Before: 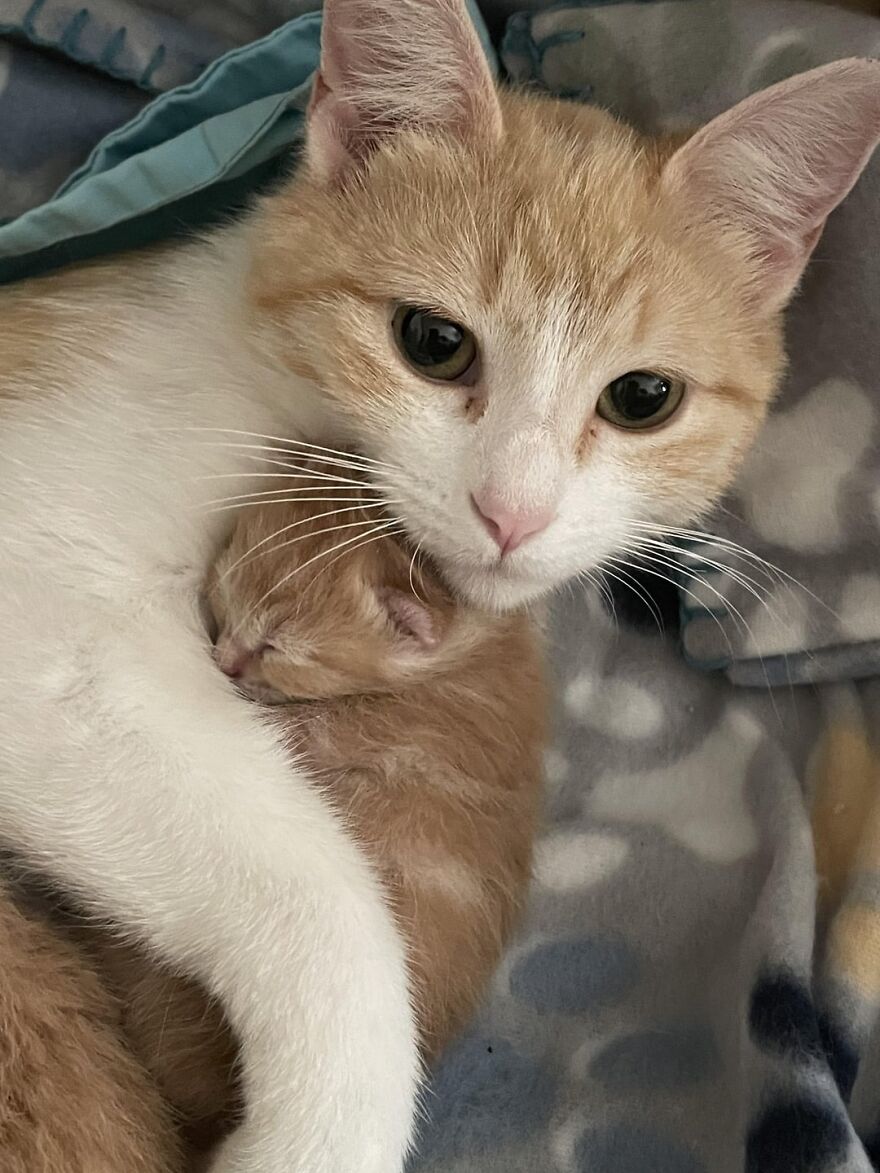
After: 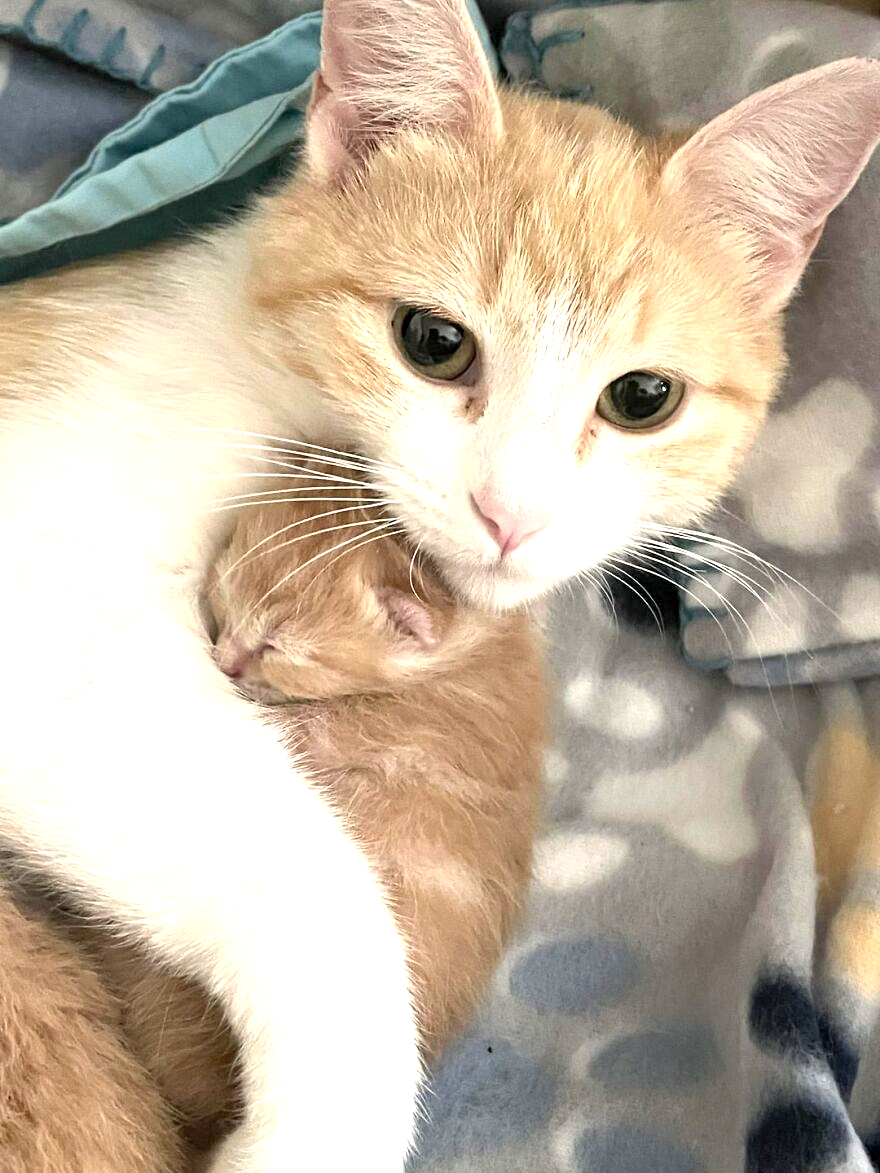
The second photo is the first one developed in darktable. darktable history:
exposure: black level correction 0.001, exposure 1.3 EV, compensate highlight preservation false
contrast brightness saturation: contrast 0.05, brightness 0.06, saturation 0.01
